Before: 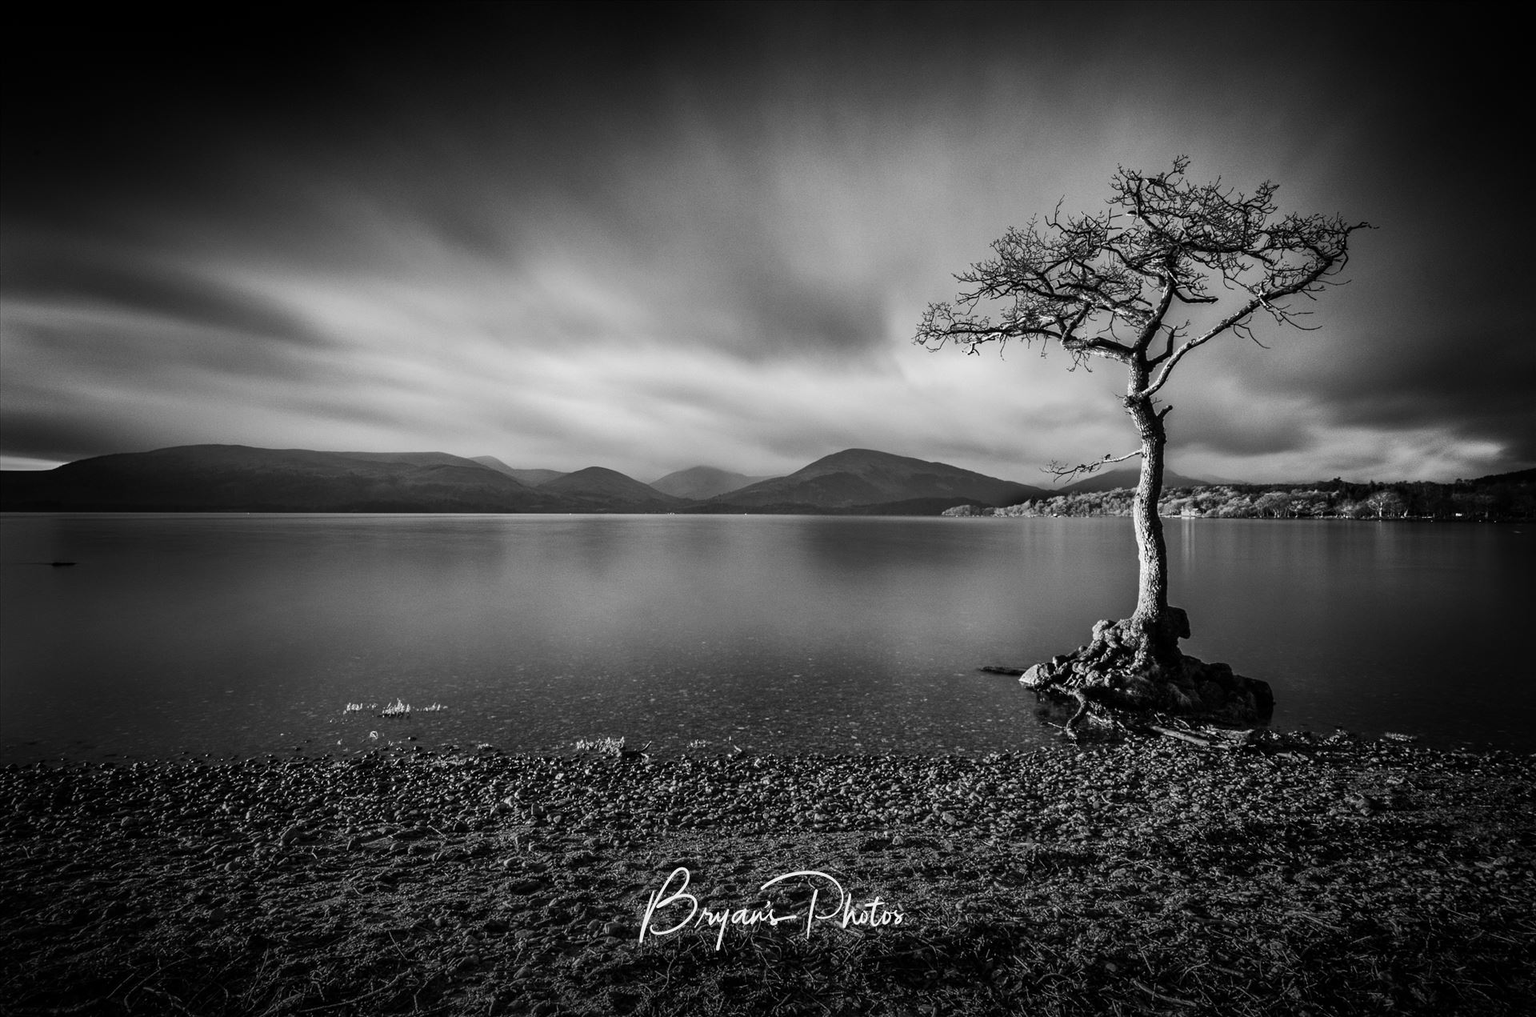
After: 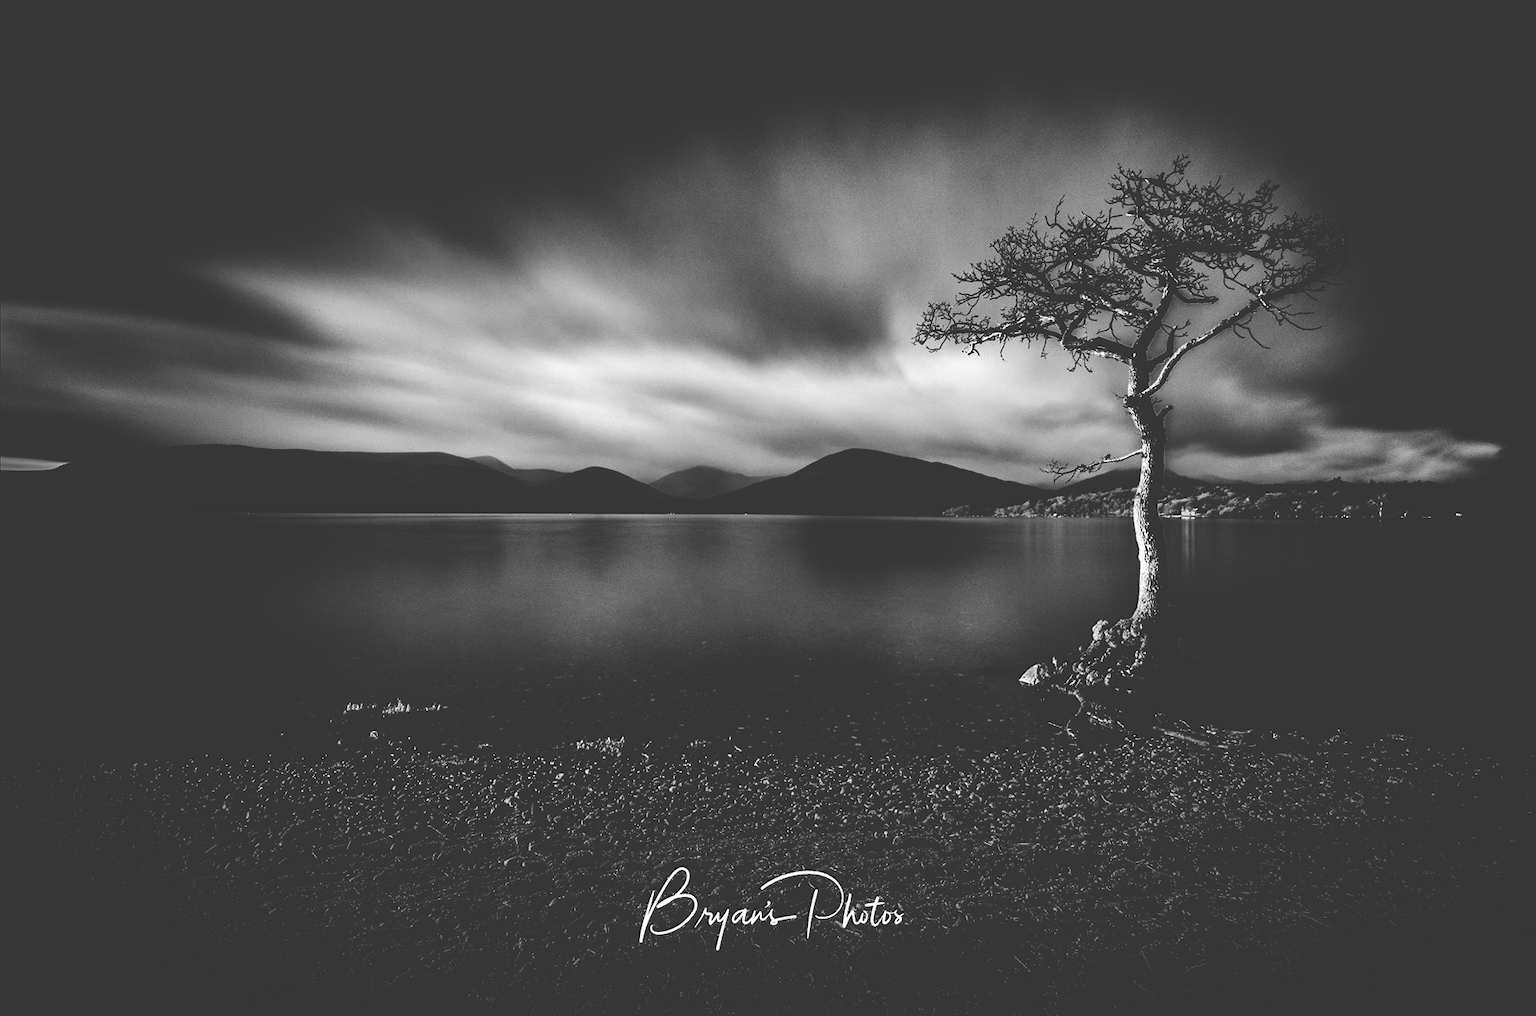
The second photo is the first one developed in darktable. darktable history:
color balance rgb: perceptual saturation grading › global saturation 20%, global vibrance 20%
base curve: curves: ch0 [(0, 0.036) (0.083, 0.04) (0.804, 1)], preserve colors none
